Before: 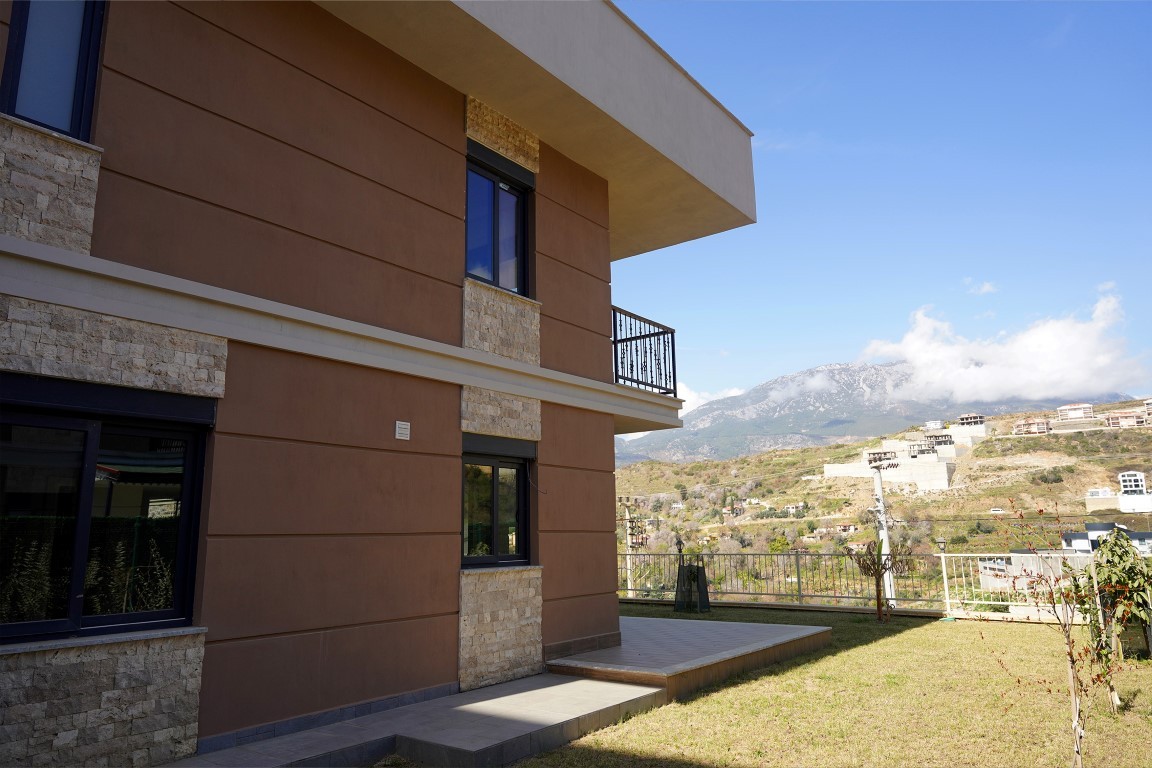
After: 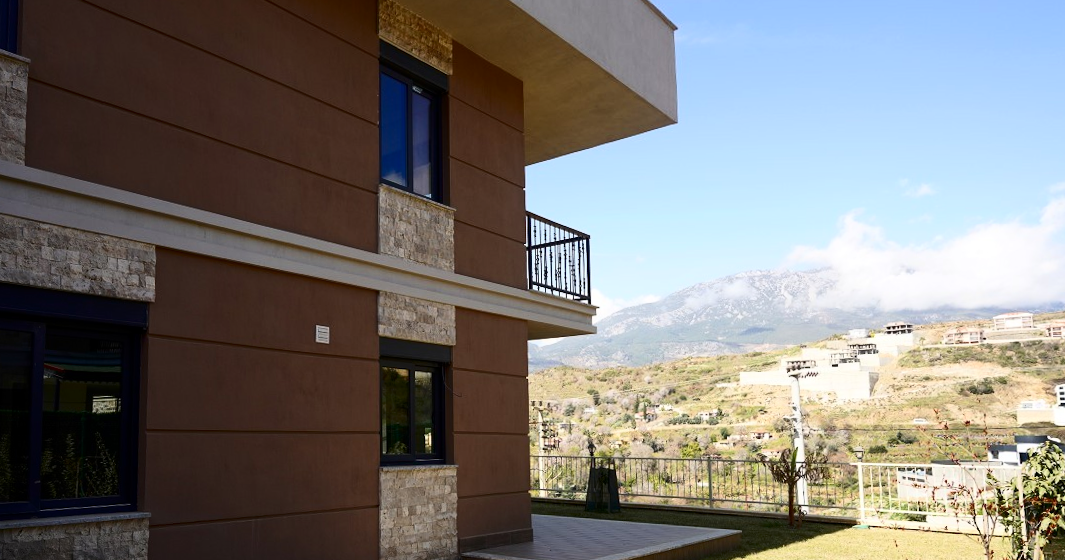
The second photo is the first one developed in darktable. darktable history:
rotate and perspective: rotation 0.062°, lens shift (vertical) 0.115, lens shift (horizontal) -0.133, crop left 0.047, crop right 0.94, crop top 0.061, crop bottom 0.94
crop and rotate: left 1.814%, top 12.818%, right 0.25%, bottom 9.225%
contrast brightness saturation: contrast 0.28
